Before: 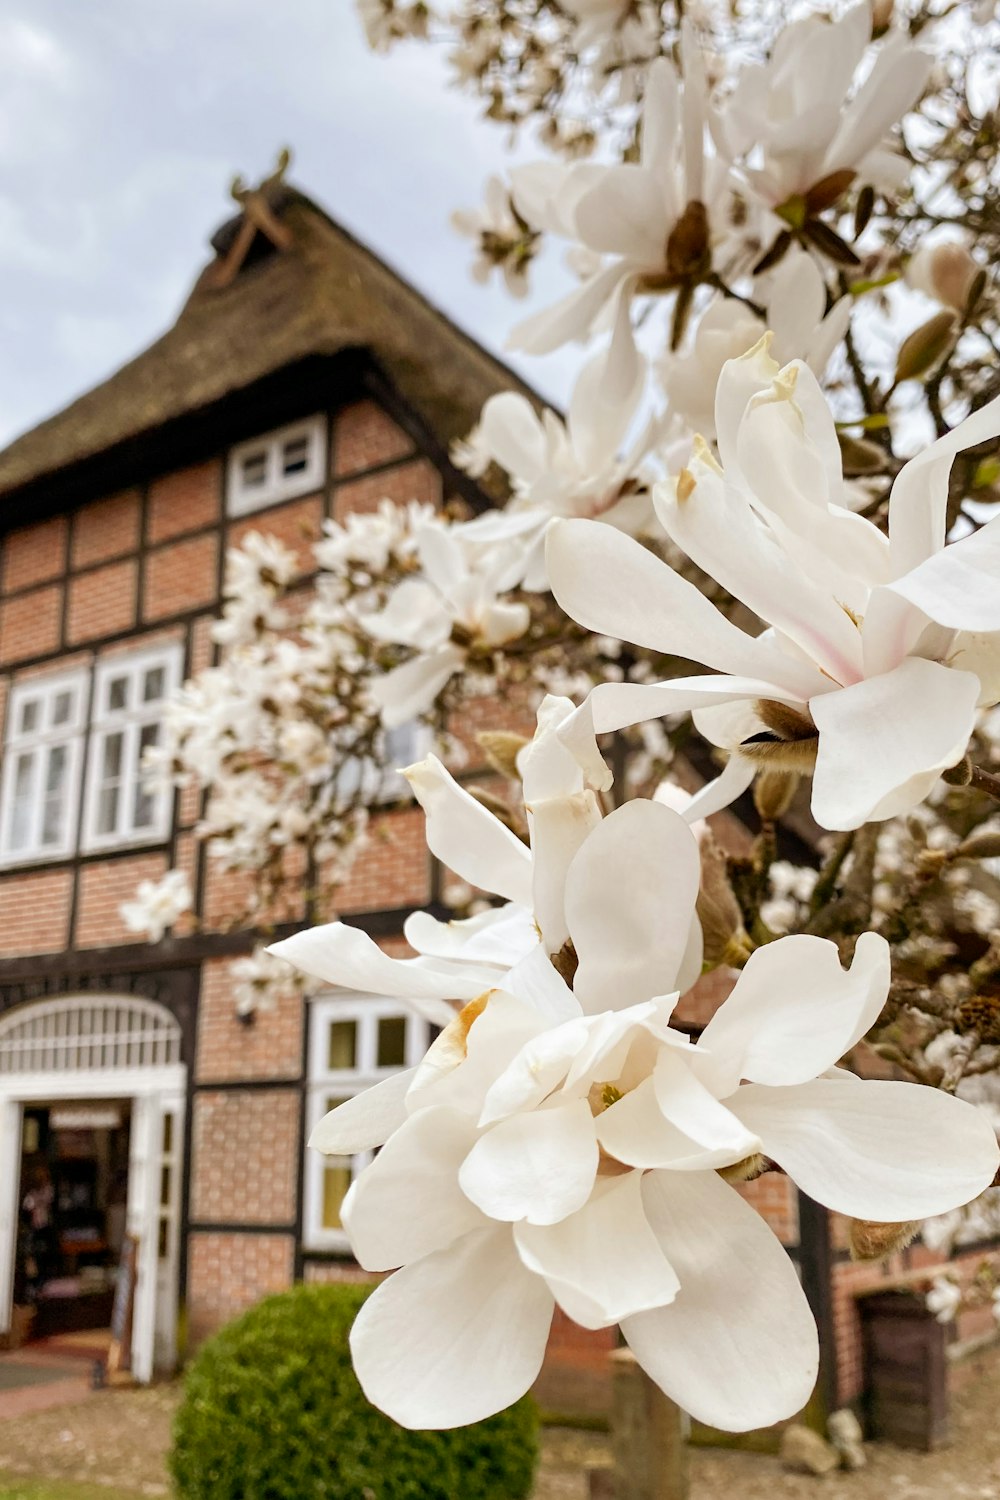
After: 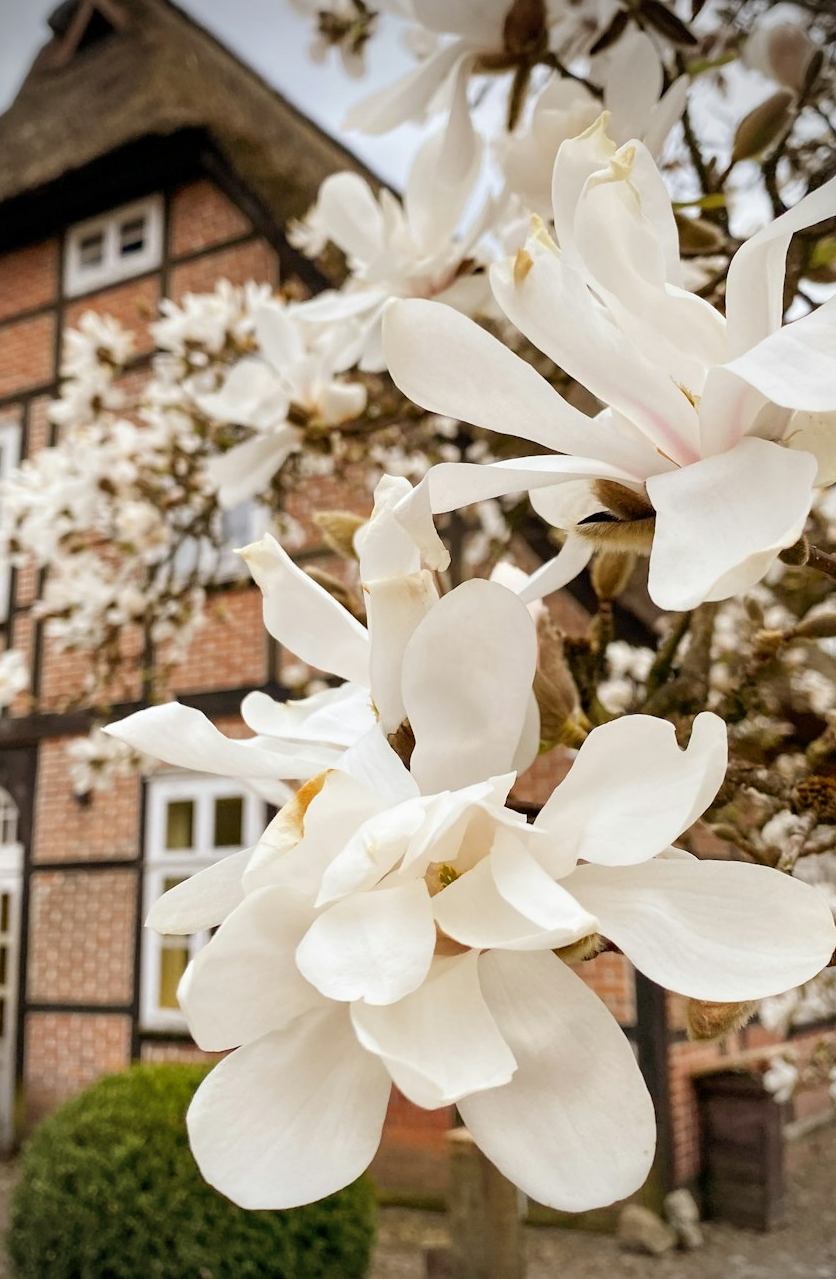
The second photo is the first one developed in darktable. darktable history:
crop: left 16.389%, top 14.668%
vignetting: brightness -0.681
